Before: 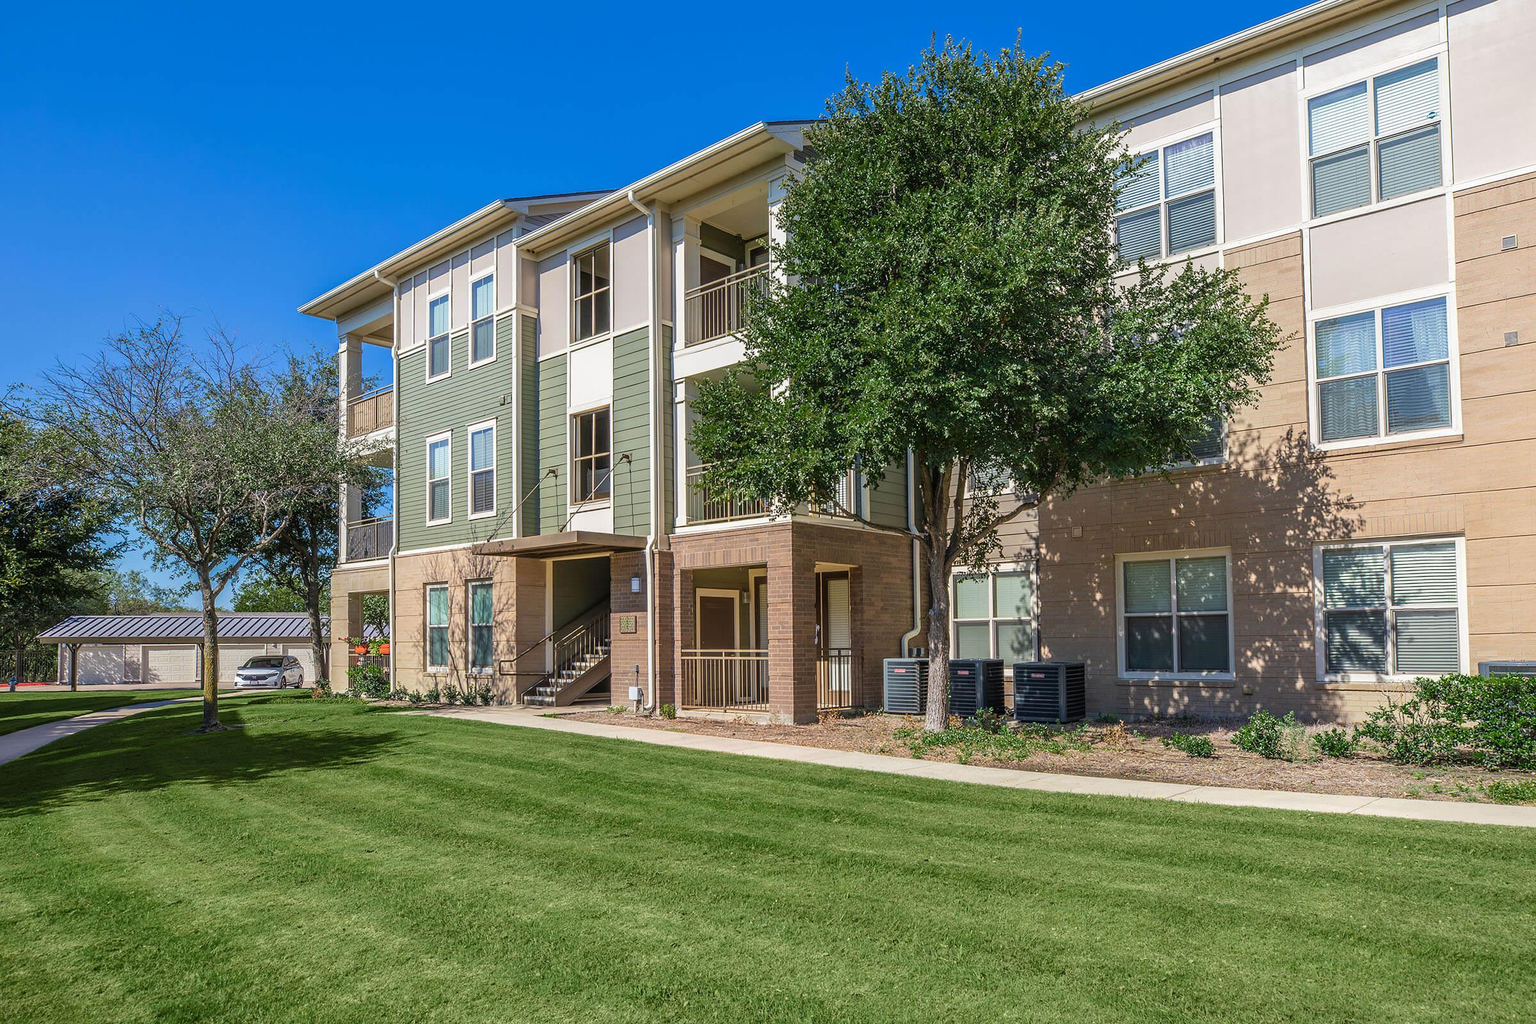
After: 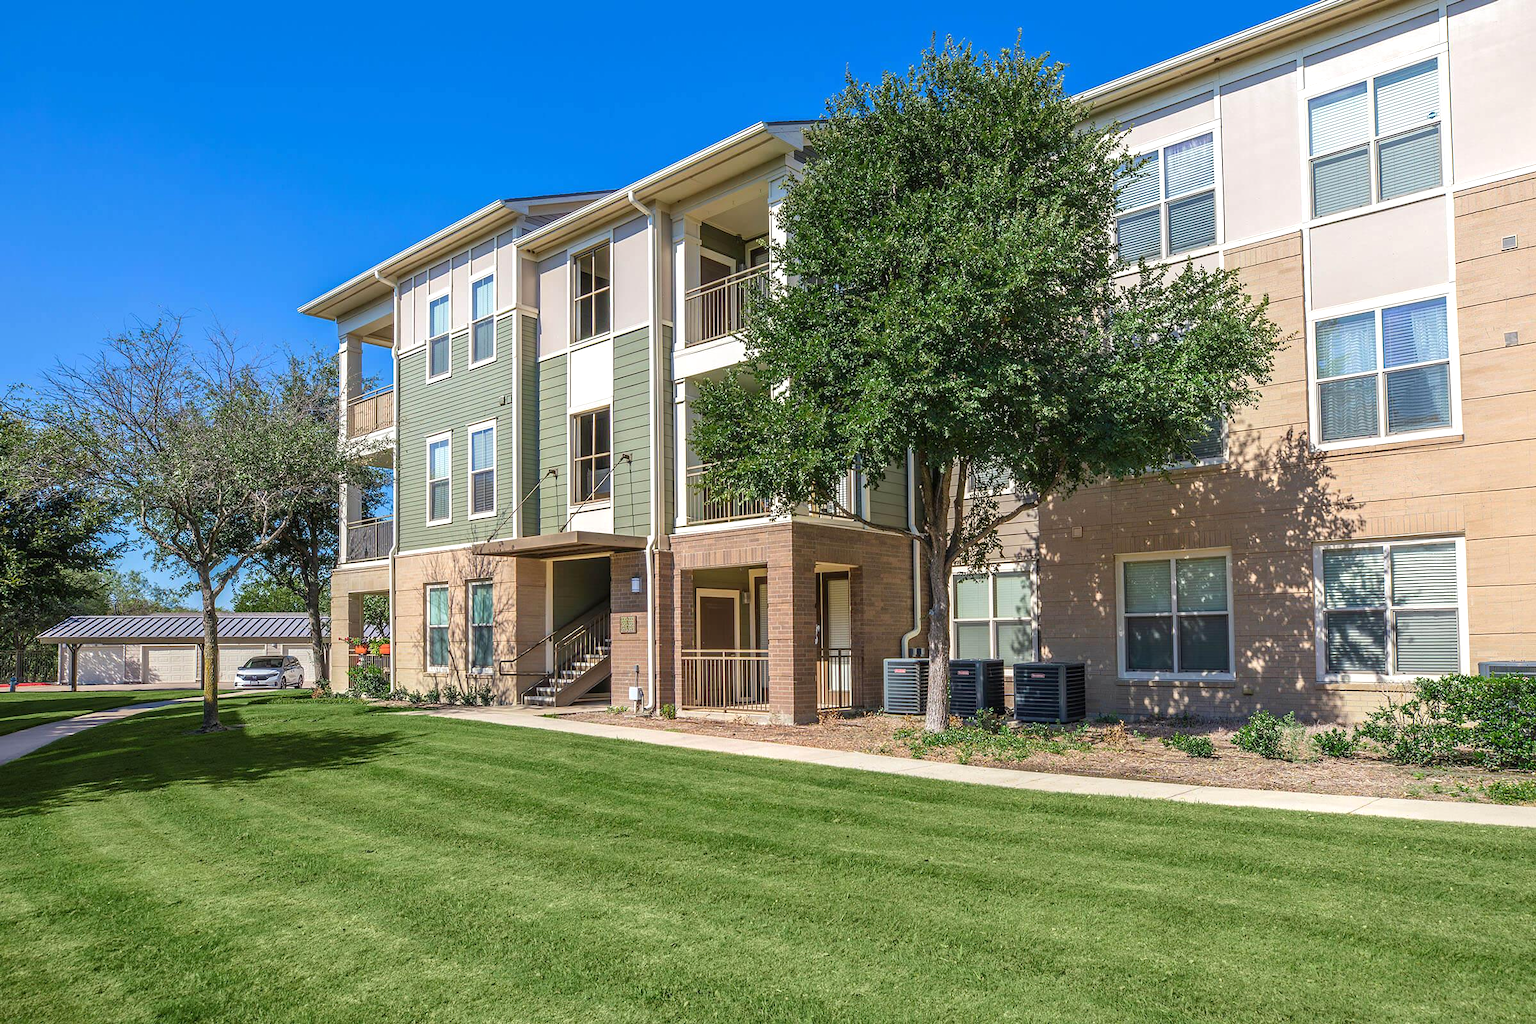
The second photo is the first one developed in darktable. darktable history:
exposure: exposure 0.267 EV, compensate highlight preservation false
